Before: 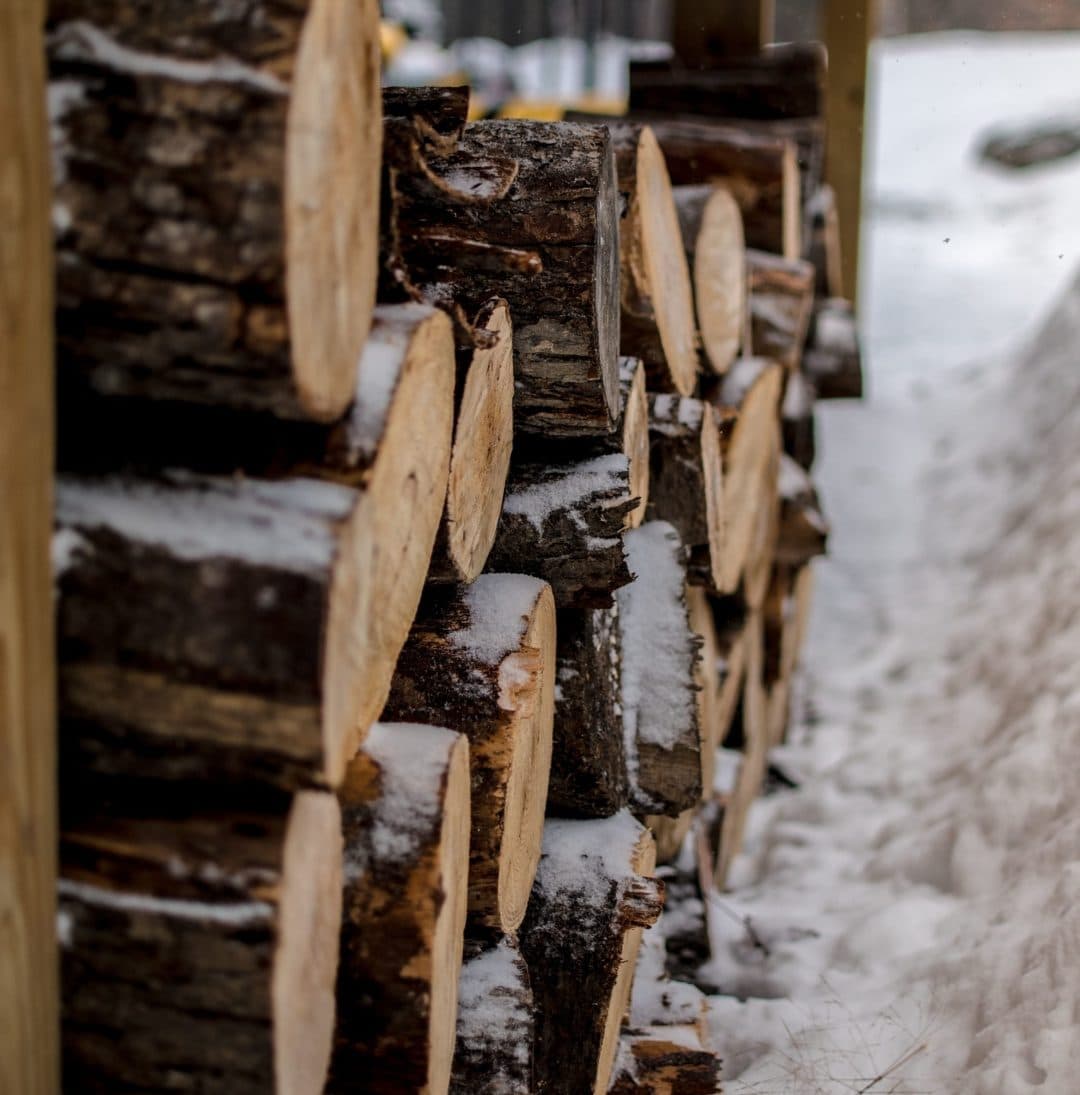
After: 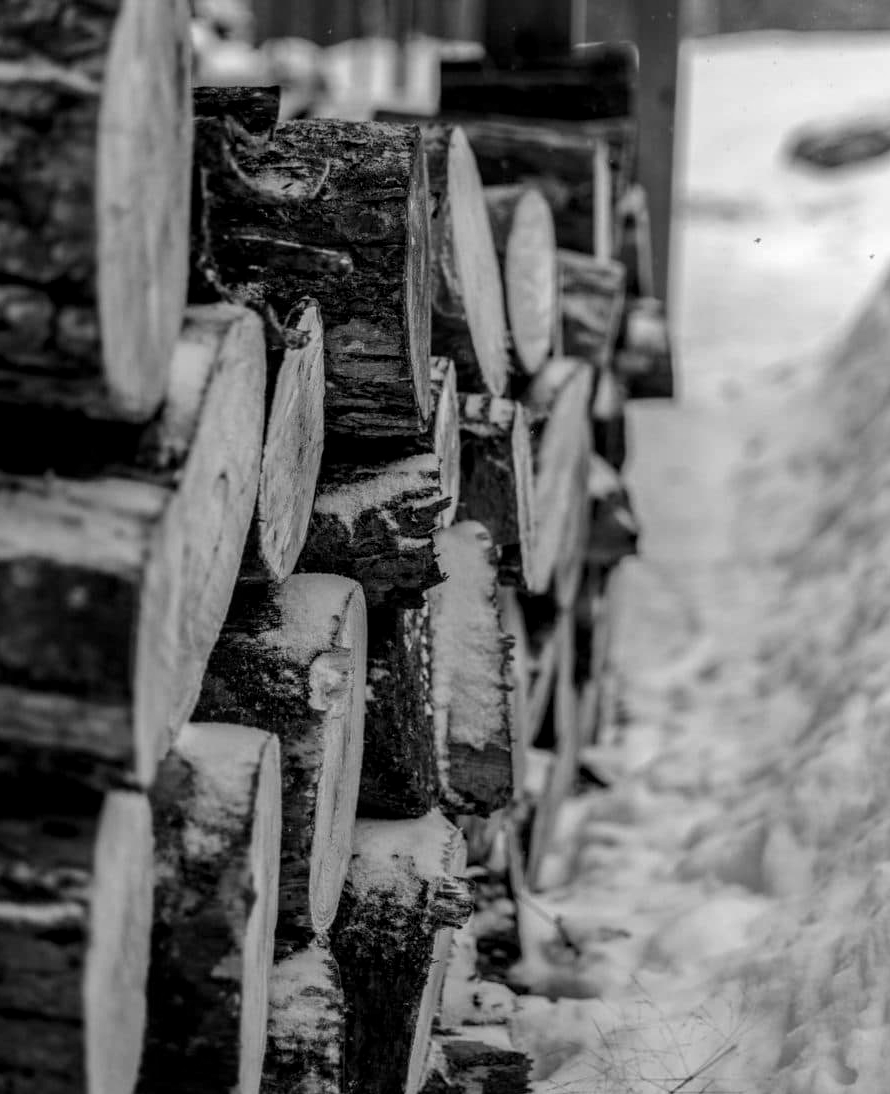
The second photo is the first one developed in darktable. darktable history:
crop: left 17.582%, bottom 0.031%
local contrast: on, module defaults
base curve: curves: ch0 [(0, 0) (0.989, 0.992)], preserve colors none
monochrome: on, module defaults
